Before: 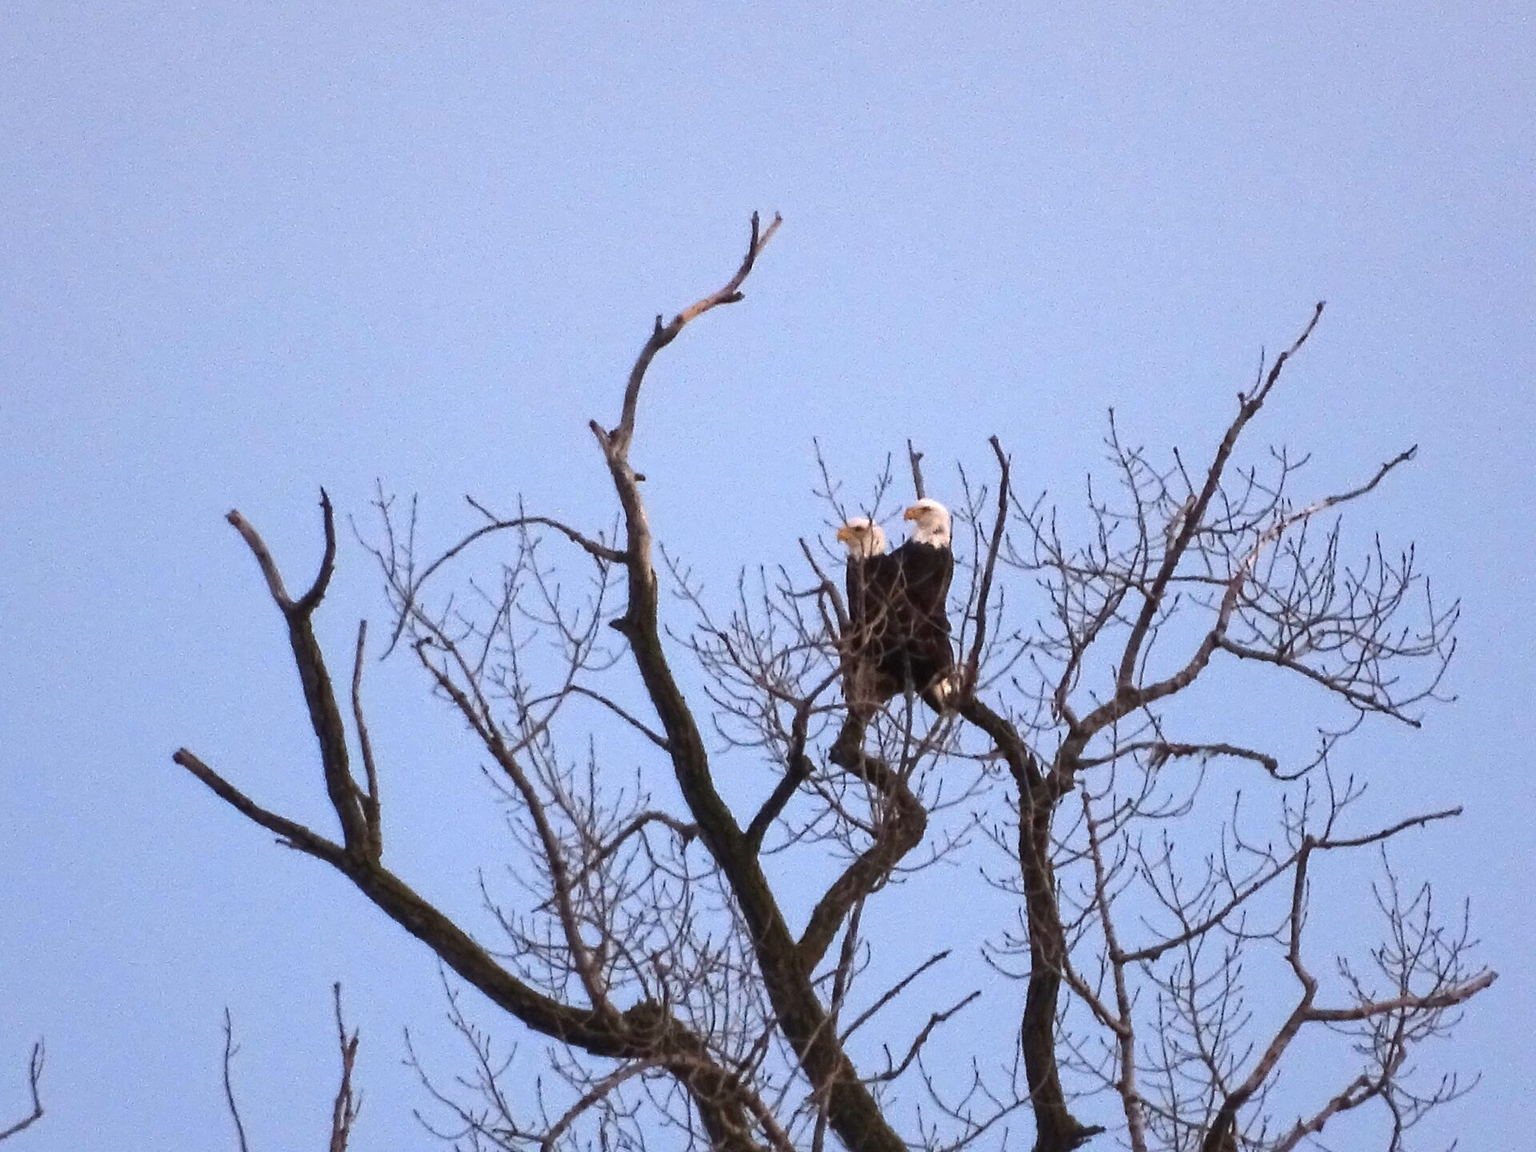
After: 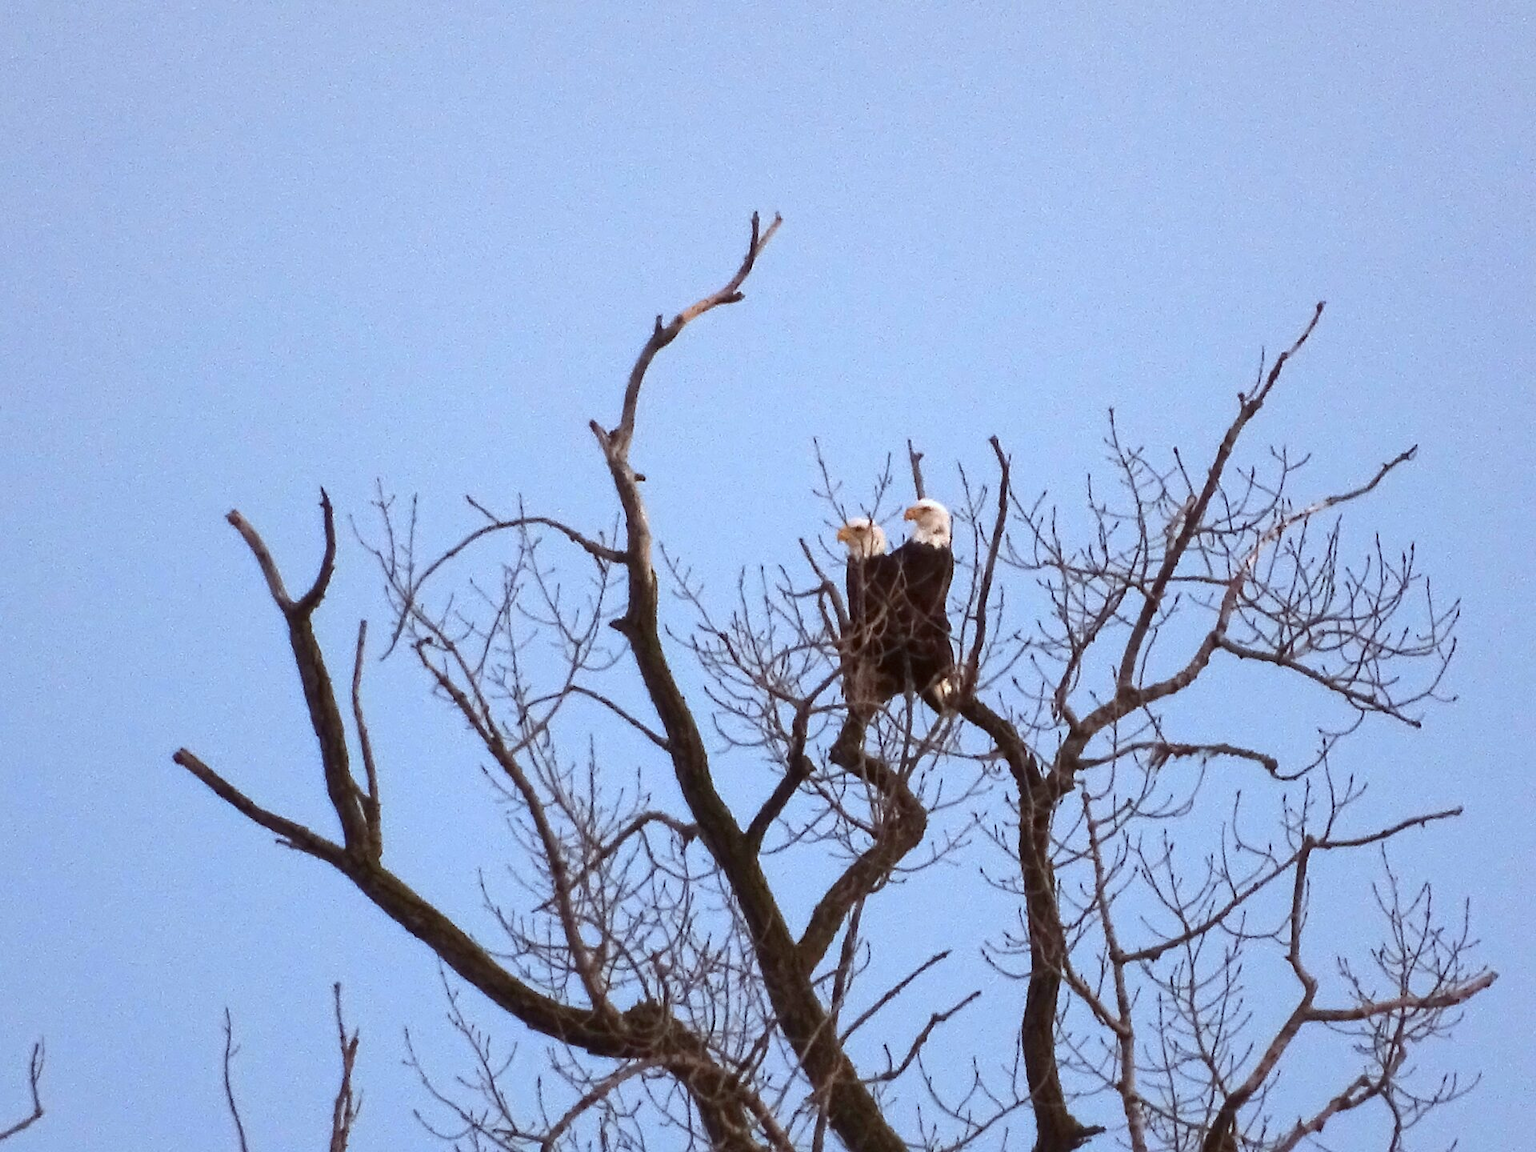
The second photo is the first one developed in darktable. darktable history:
color correction: highlights a* -4.89, highlights b* -3.51, shadows a* 4.2, shadows b* 4.11
